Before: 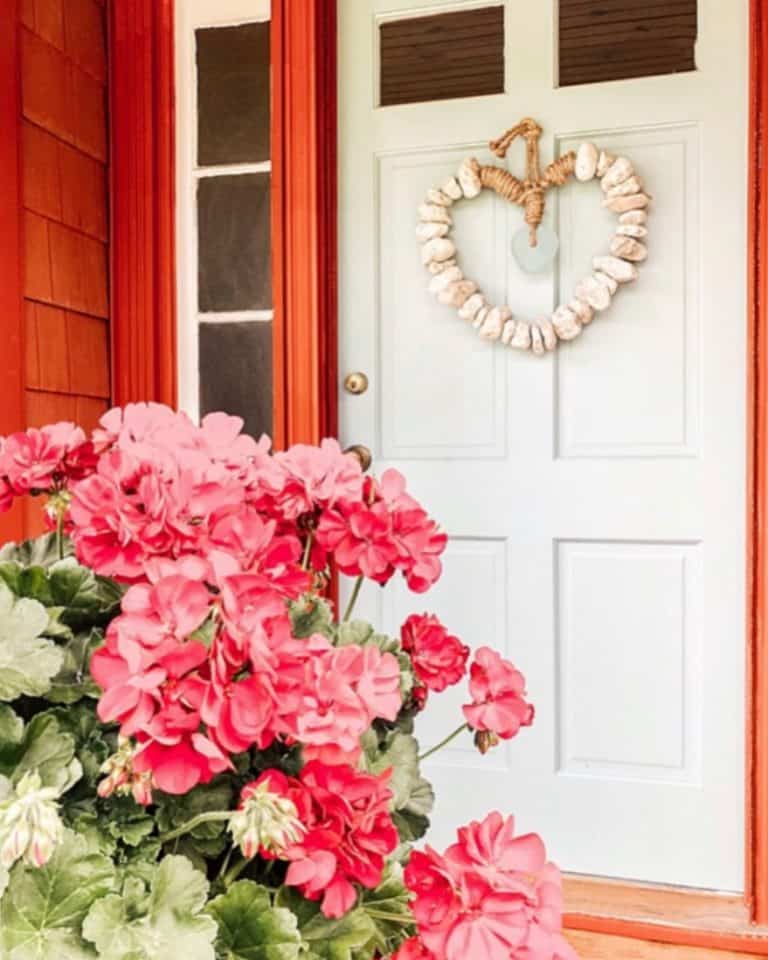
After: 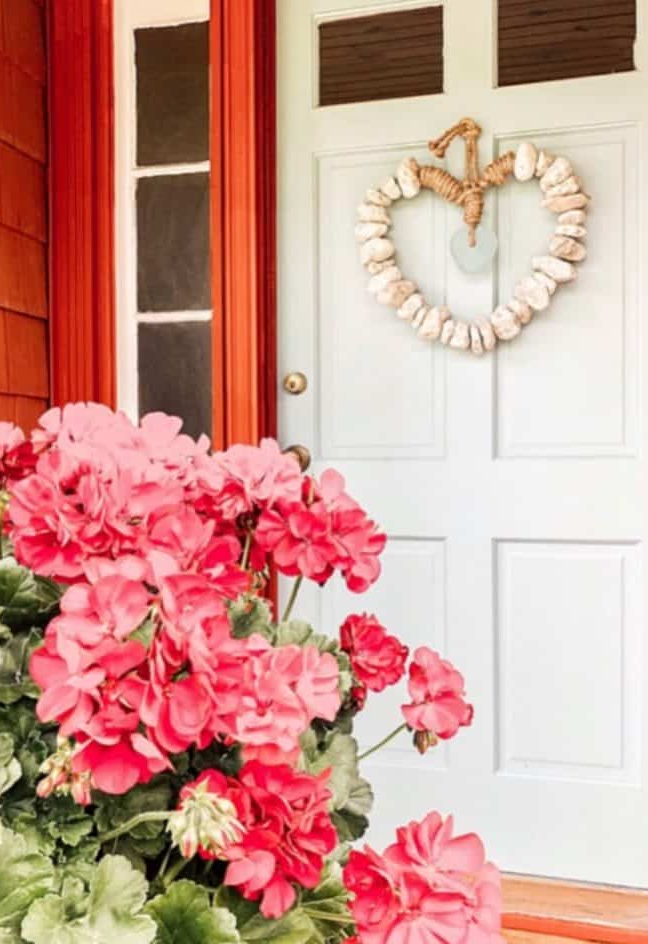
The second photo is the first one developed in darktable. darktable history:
crop: left 8.026%, right 7.374%
tone equalizer: on, module defaults
